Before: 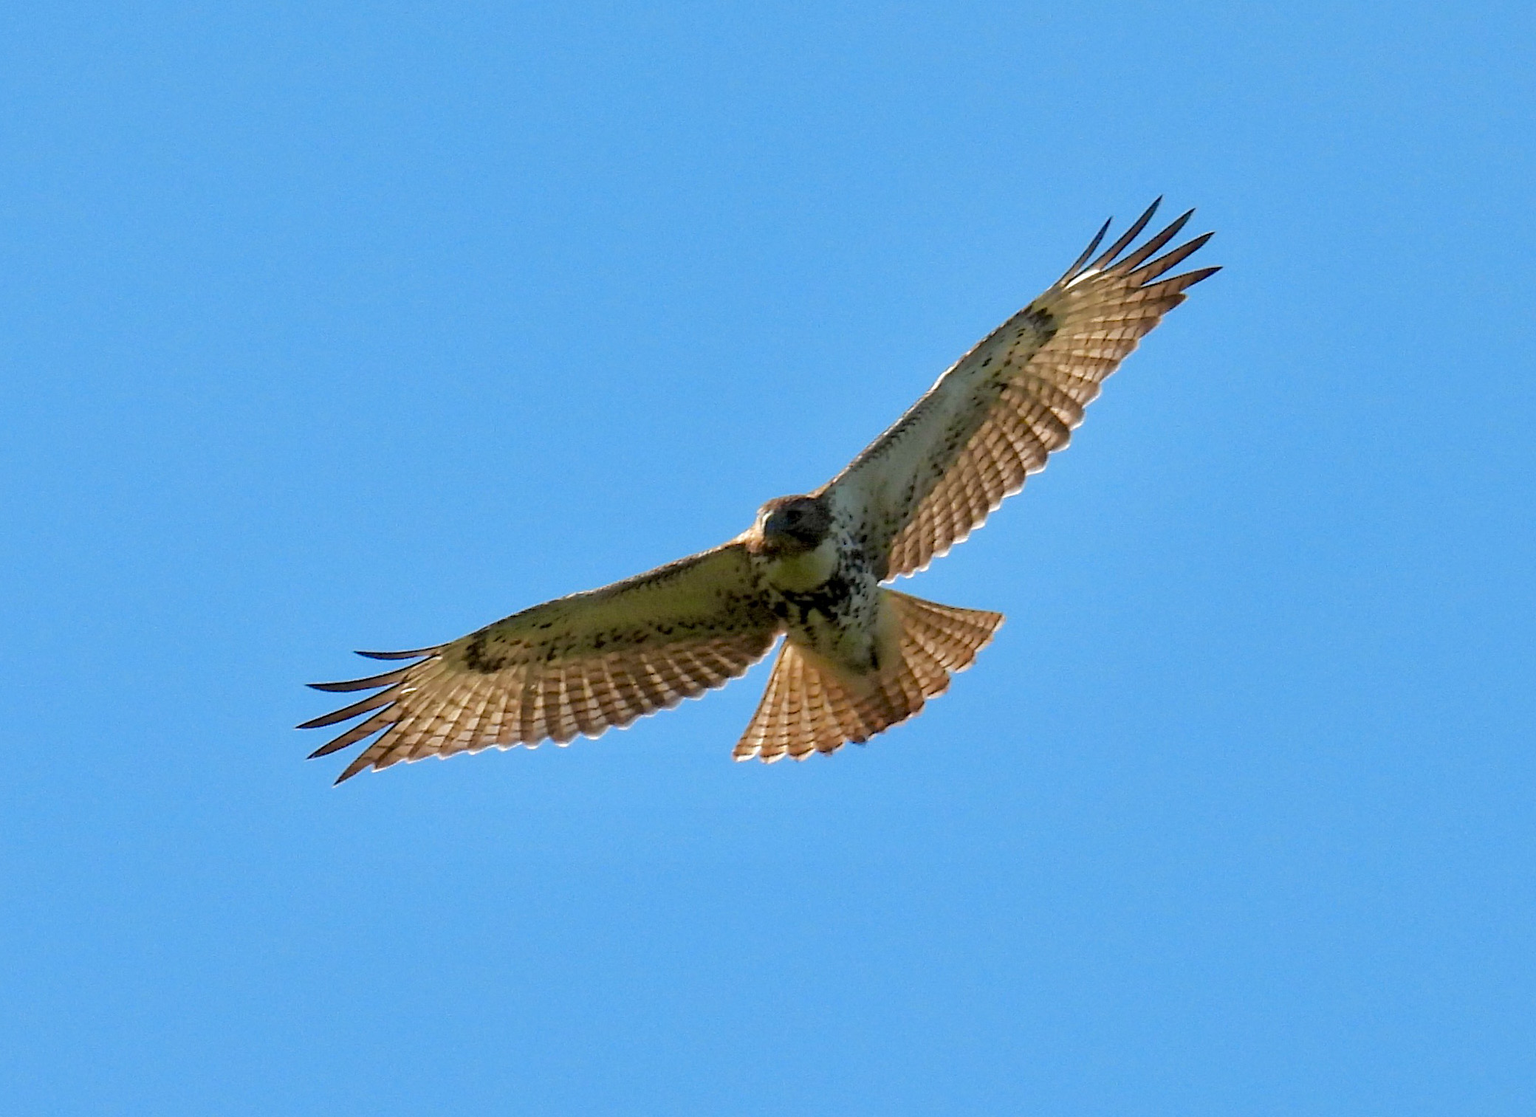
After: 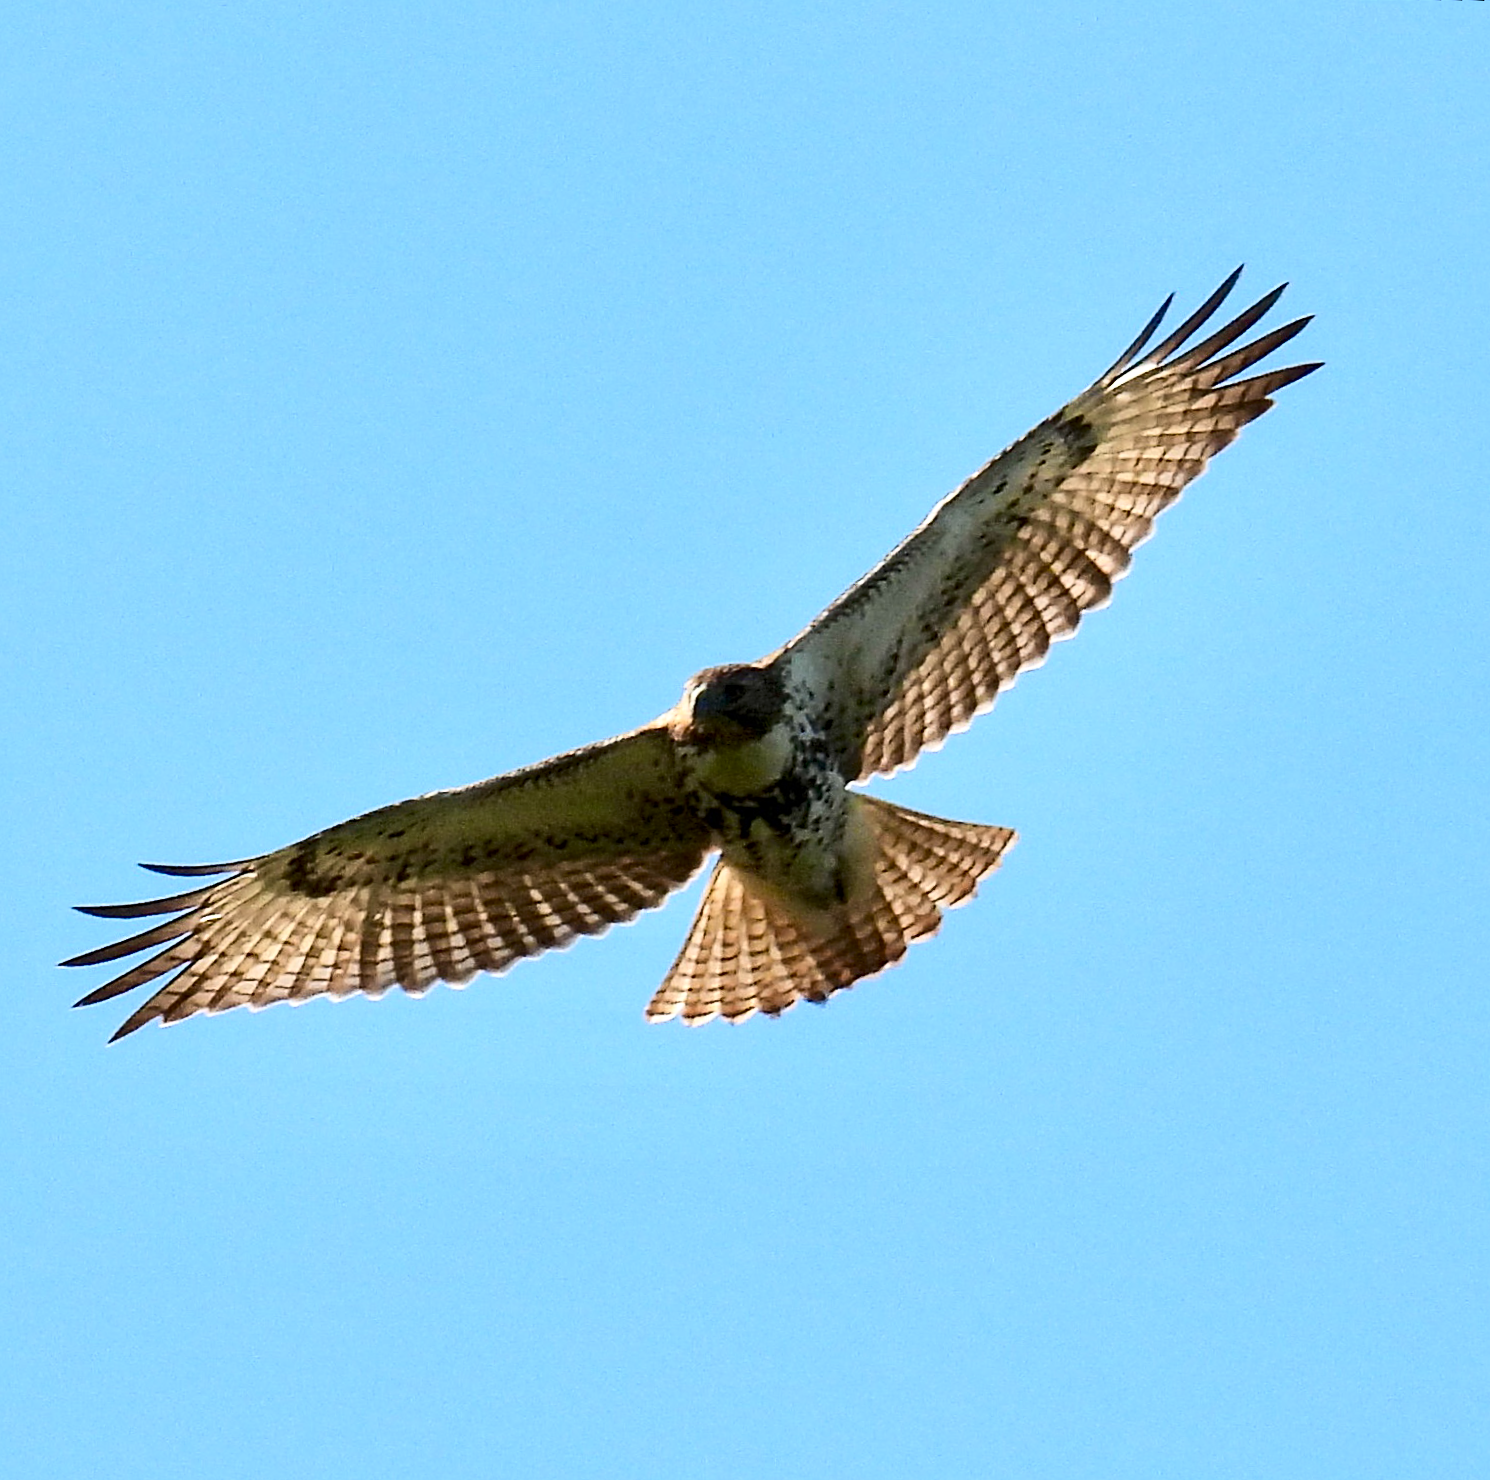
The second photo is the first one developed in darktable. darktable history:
sharpen: on, module defaults
crop and rotate: angle -3.27°, left 14.277%, top 0.028%, right 10.766%, bottom 0.028%
contrast brightness saturation: contrast 0.39, brightness 0.1
rotate and perspective: rotation -2.22°, lens shift (horizontal) -0.022, automatic cropping off
